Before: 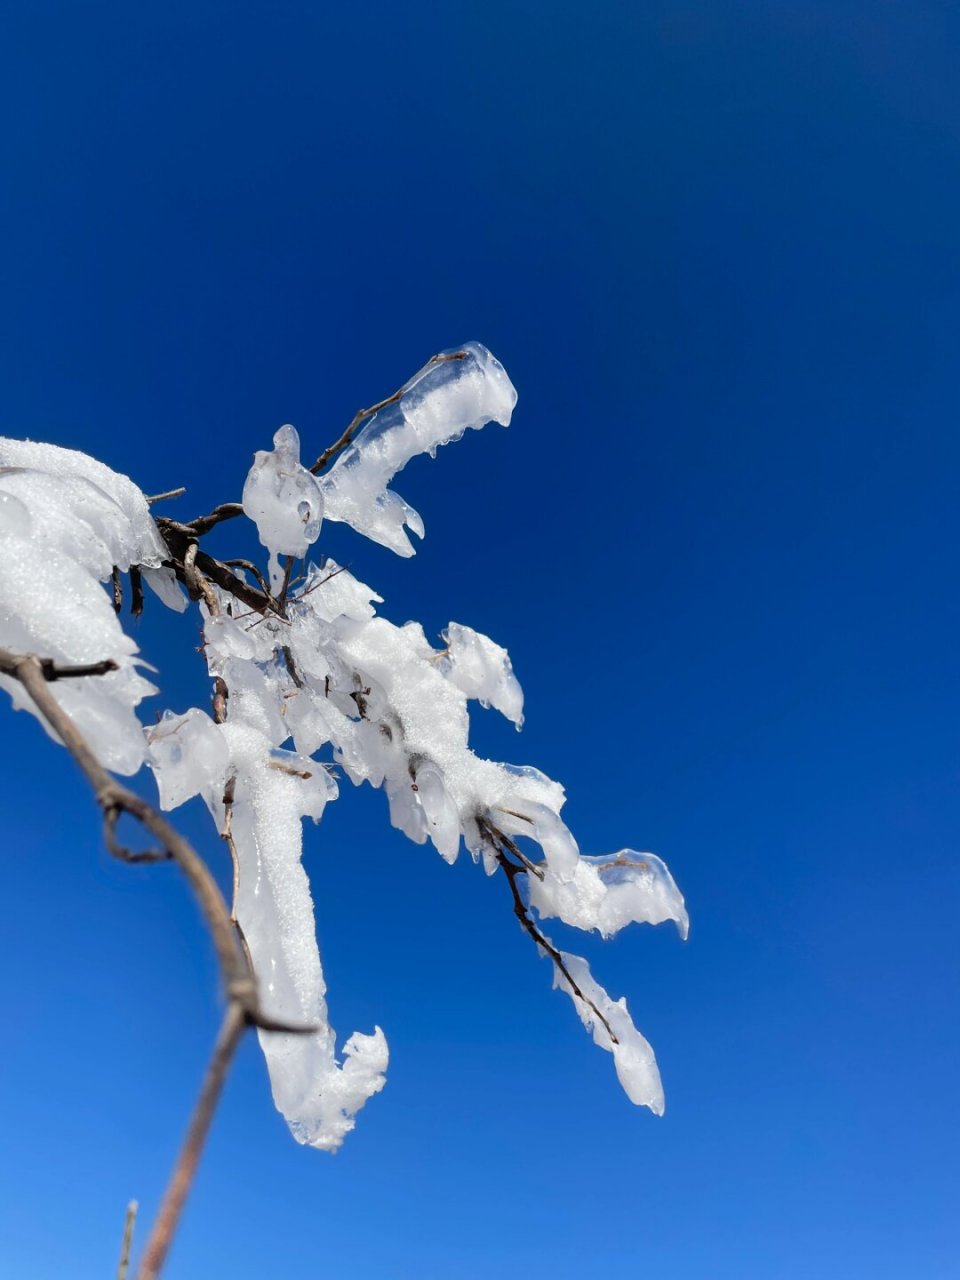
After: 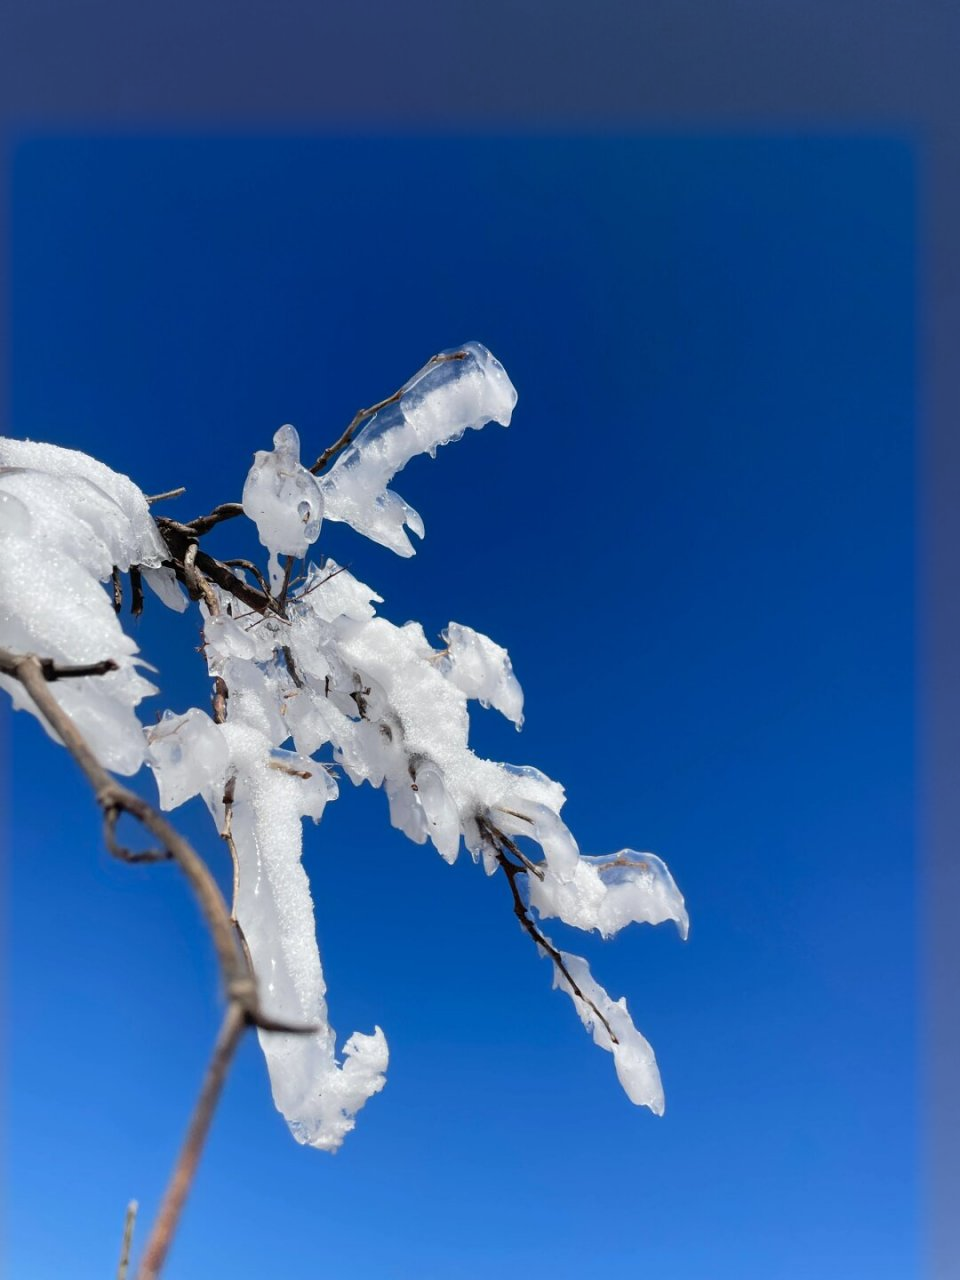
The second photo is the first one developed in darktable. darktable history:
vignetting: fall-off start 93.41%, fall-off radius 5.85%, brightness -0.183, saturation -0.302, center (-0.036, 0.154), automatic ratio true, width/height ratio 1.331, shape 0.041
